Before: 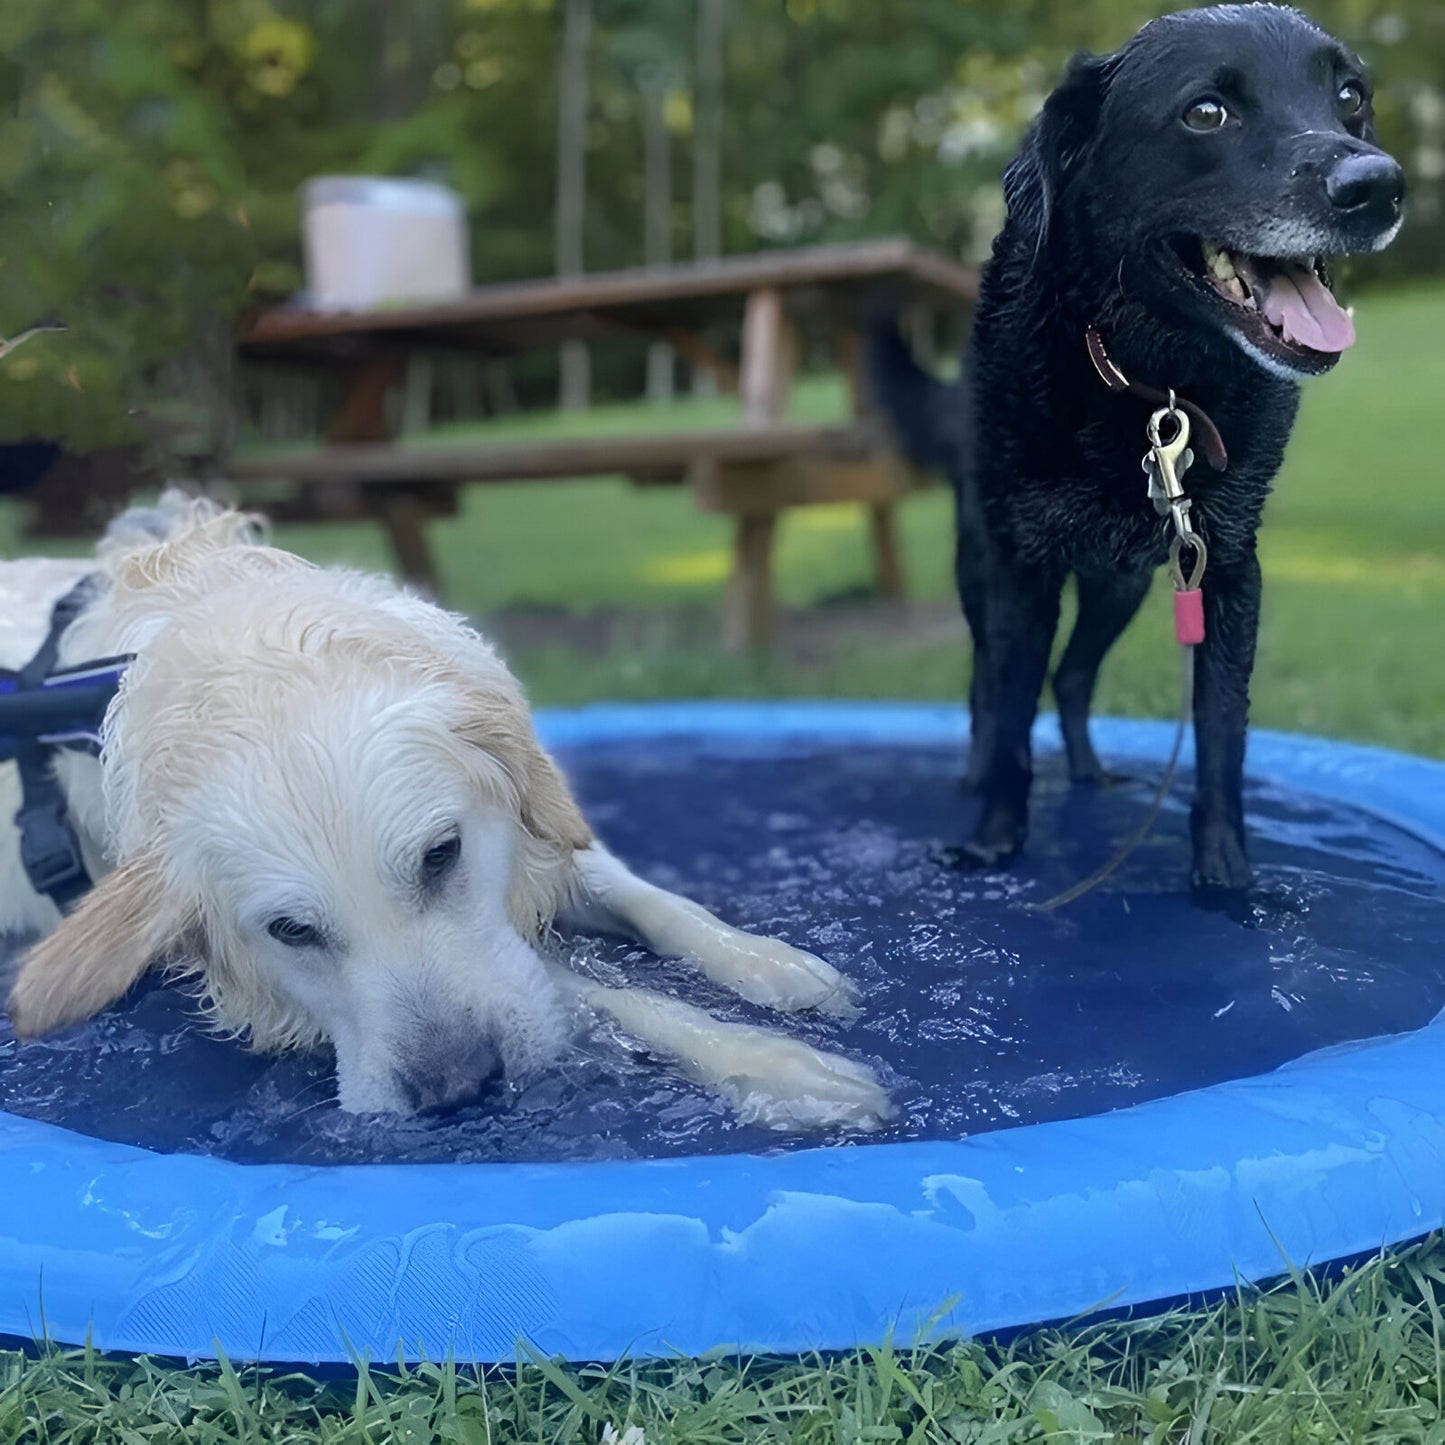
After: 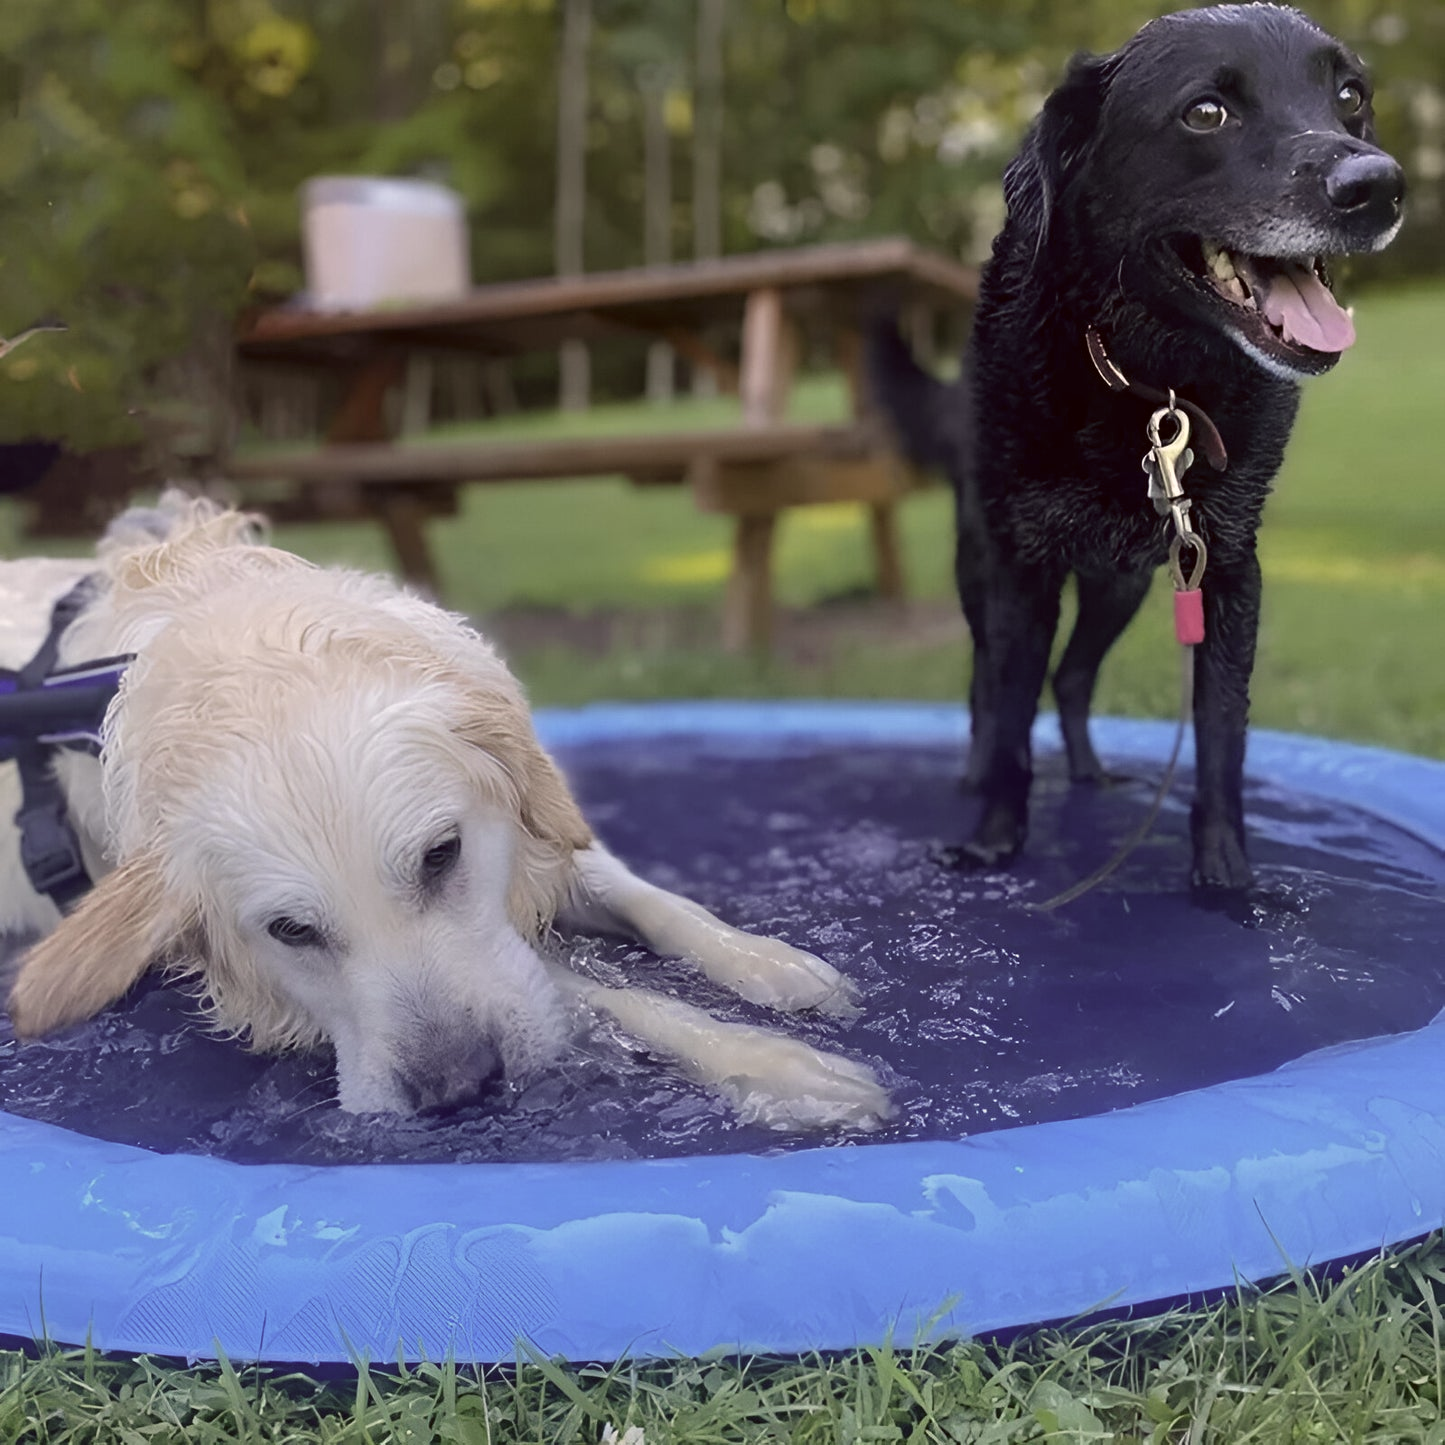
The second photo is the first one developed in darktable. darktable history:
color correction: highlights a* 6.07, highlights b* 8.2, shadows a* 6.56, shadows b* 7.06, saturation 0.905
exposure: compensate highlight preservation false
